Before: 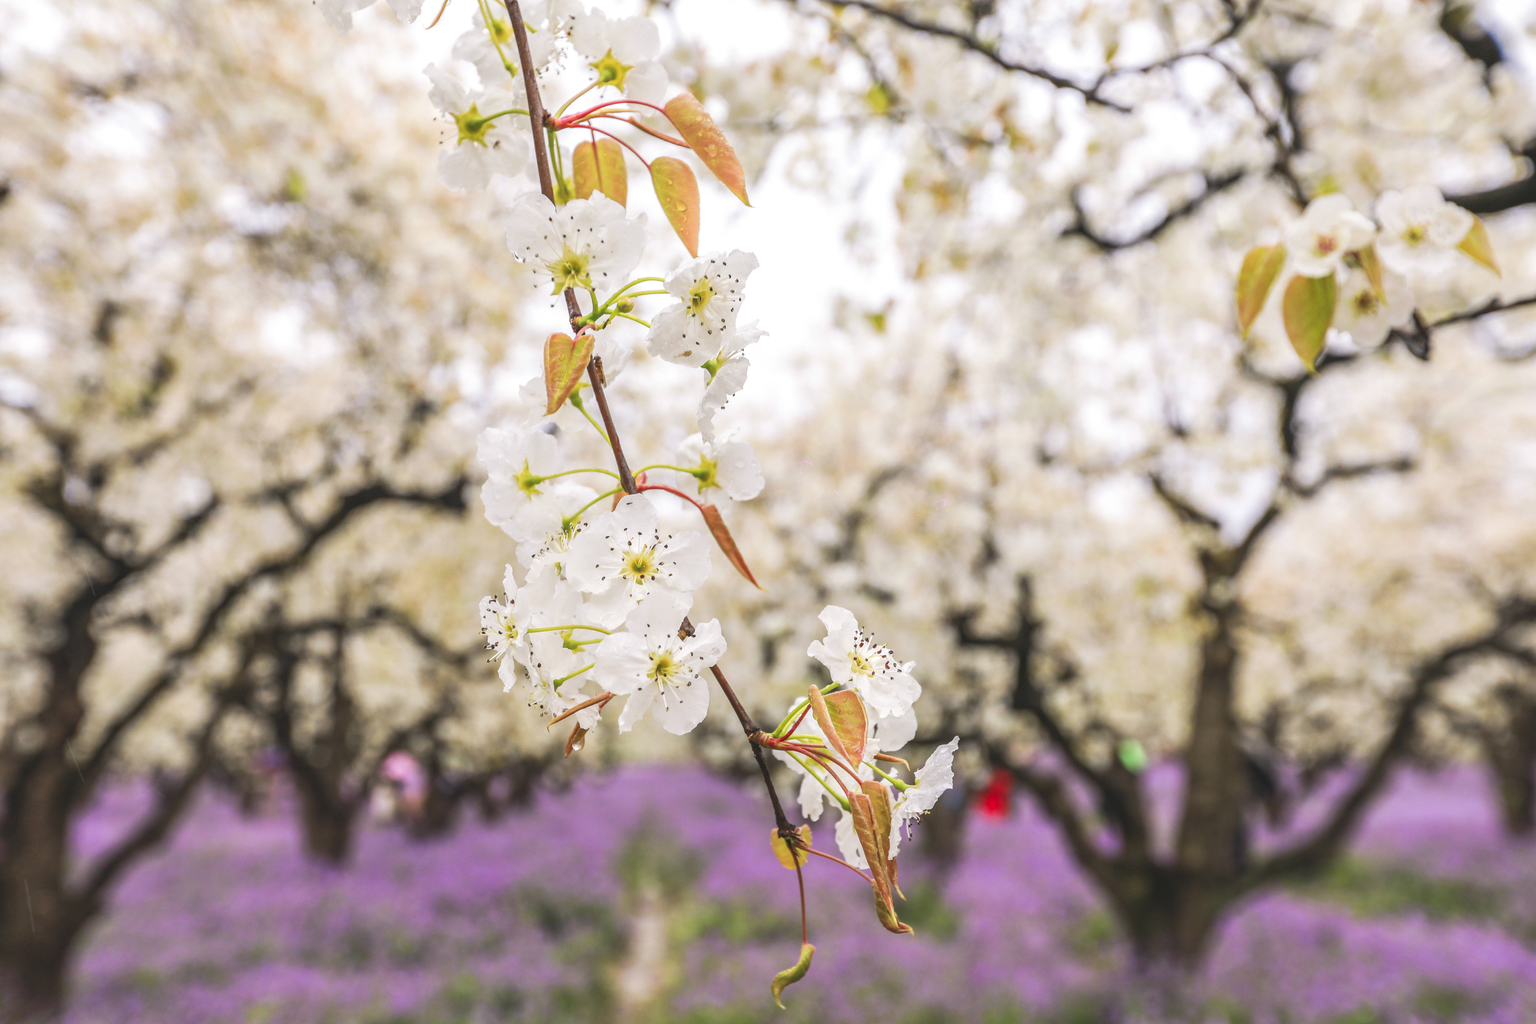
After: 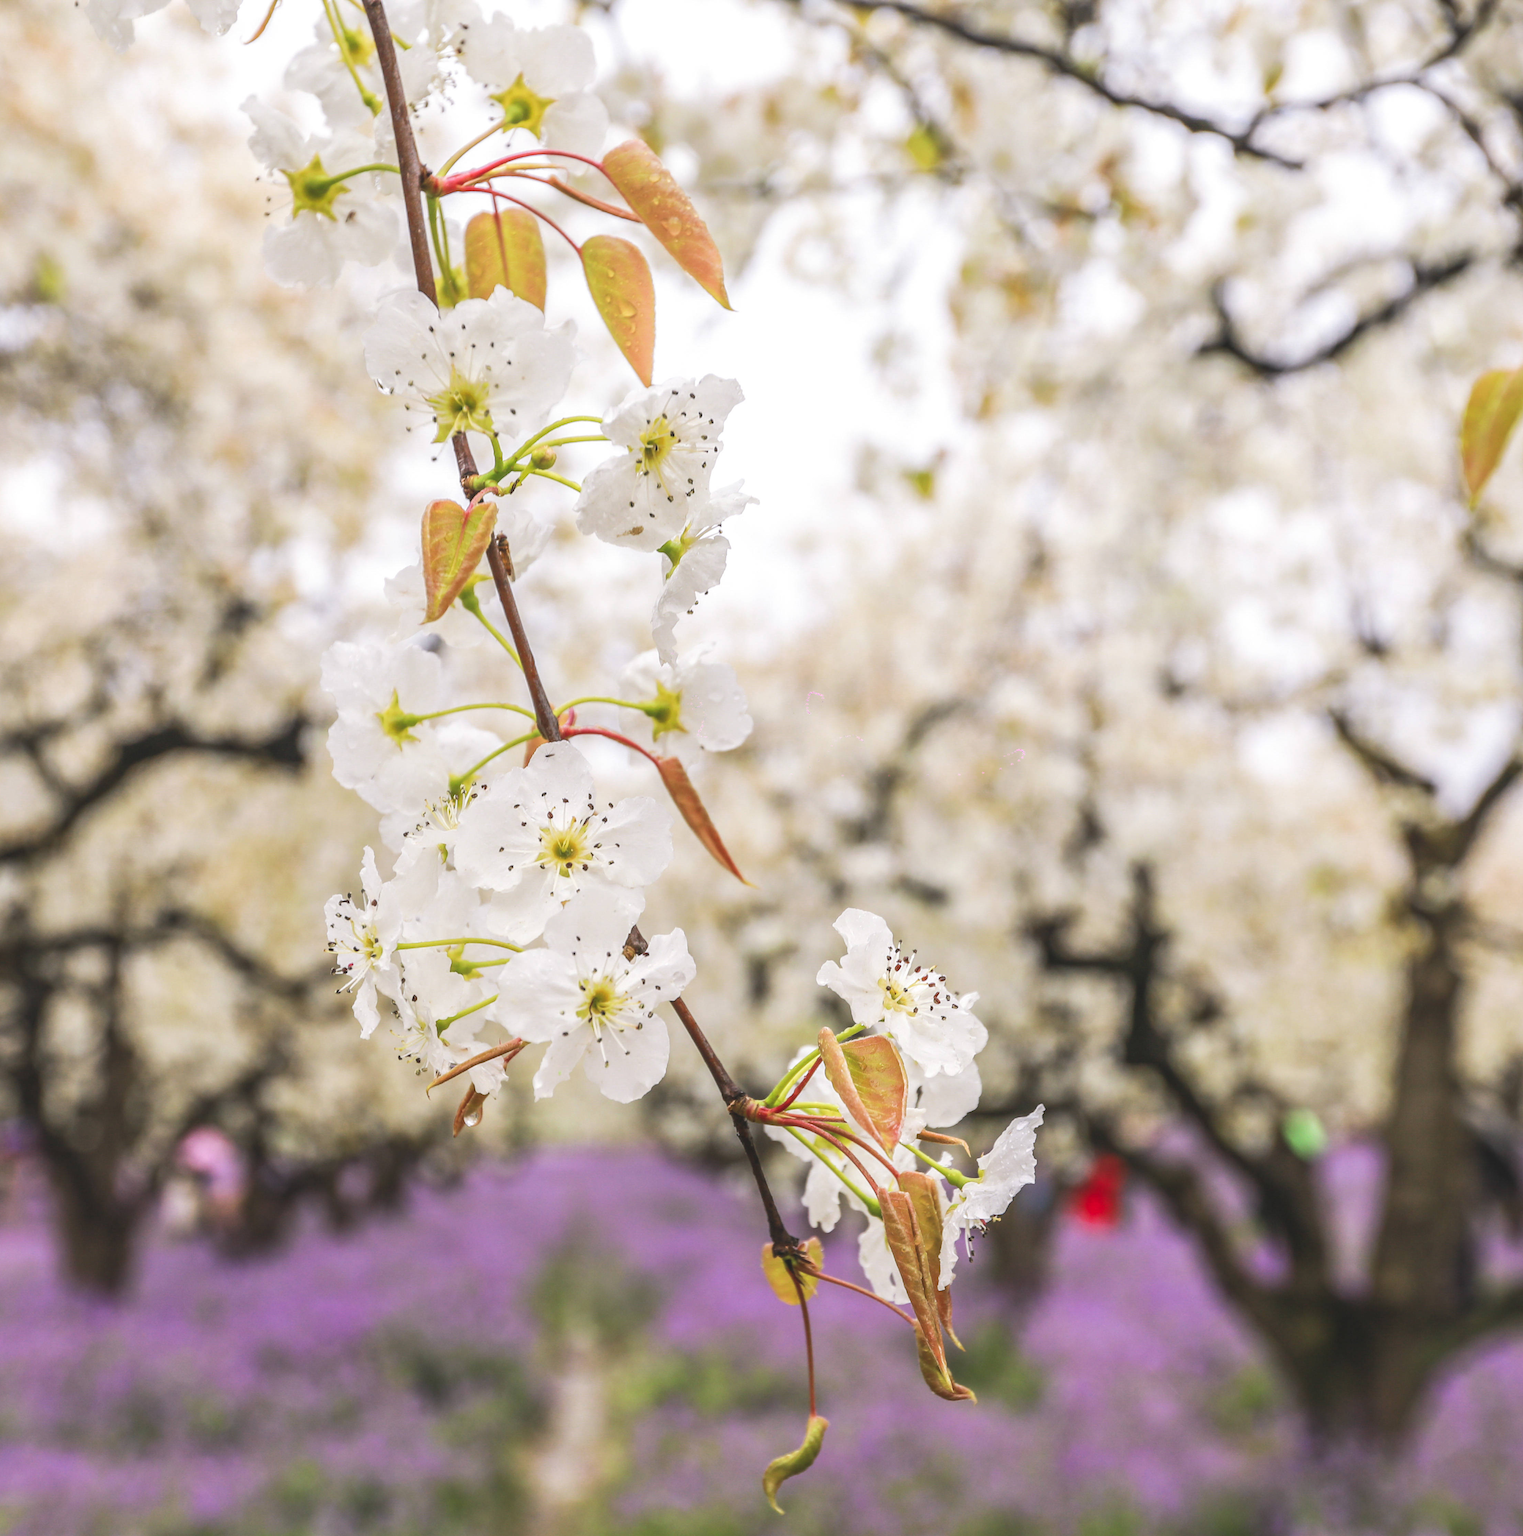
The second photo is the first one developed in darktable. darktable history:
crop: left 17.14%, right 16.739%
tone equalizer: on, module defaults
